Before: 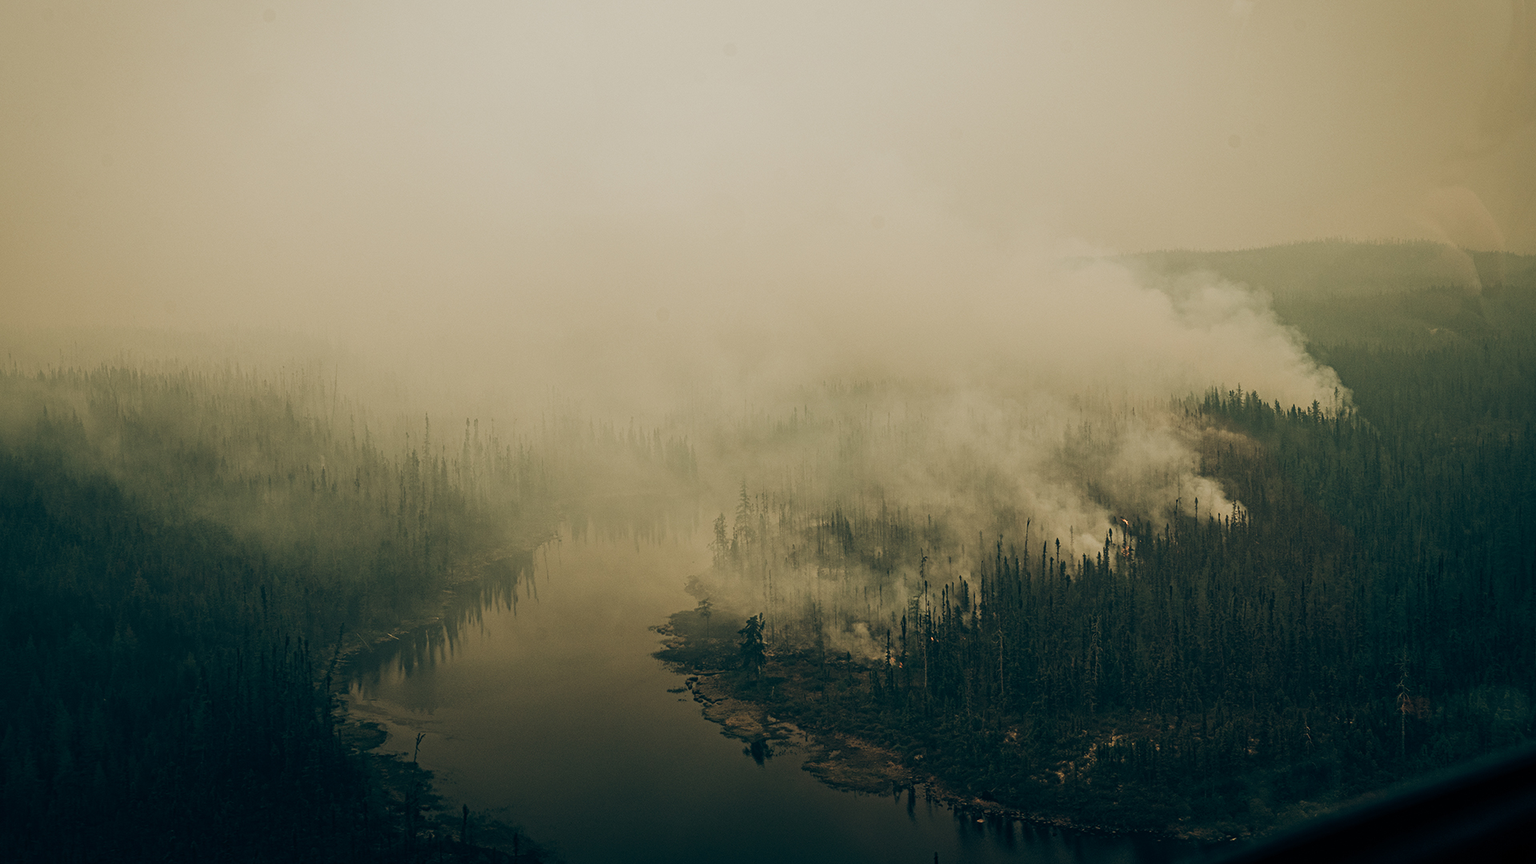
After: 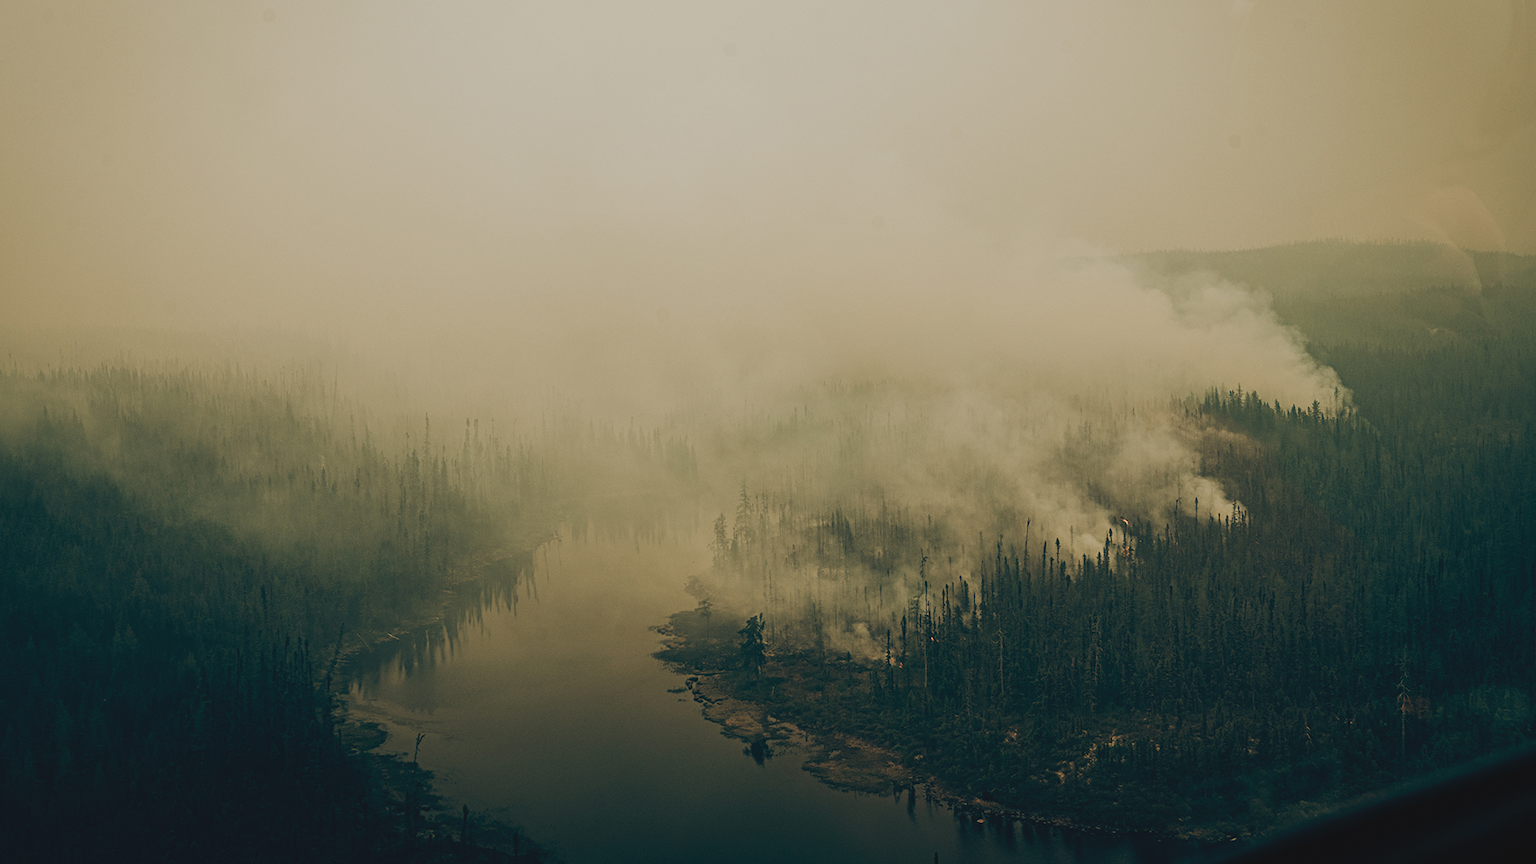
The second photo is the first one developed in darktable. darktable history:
contrast brightness saturation: contrast -0.107
